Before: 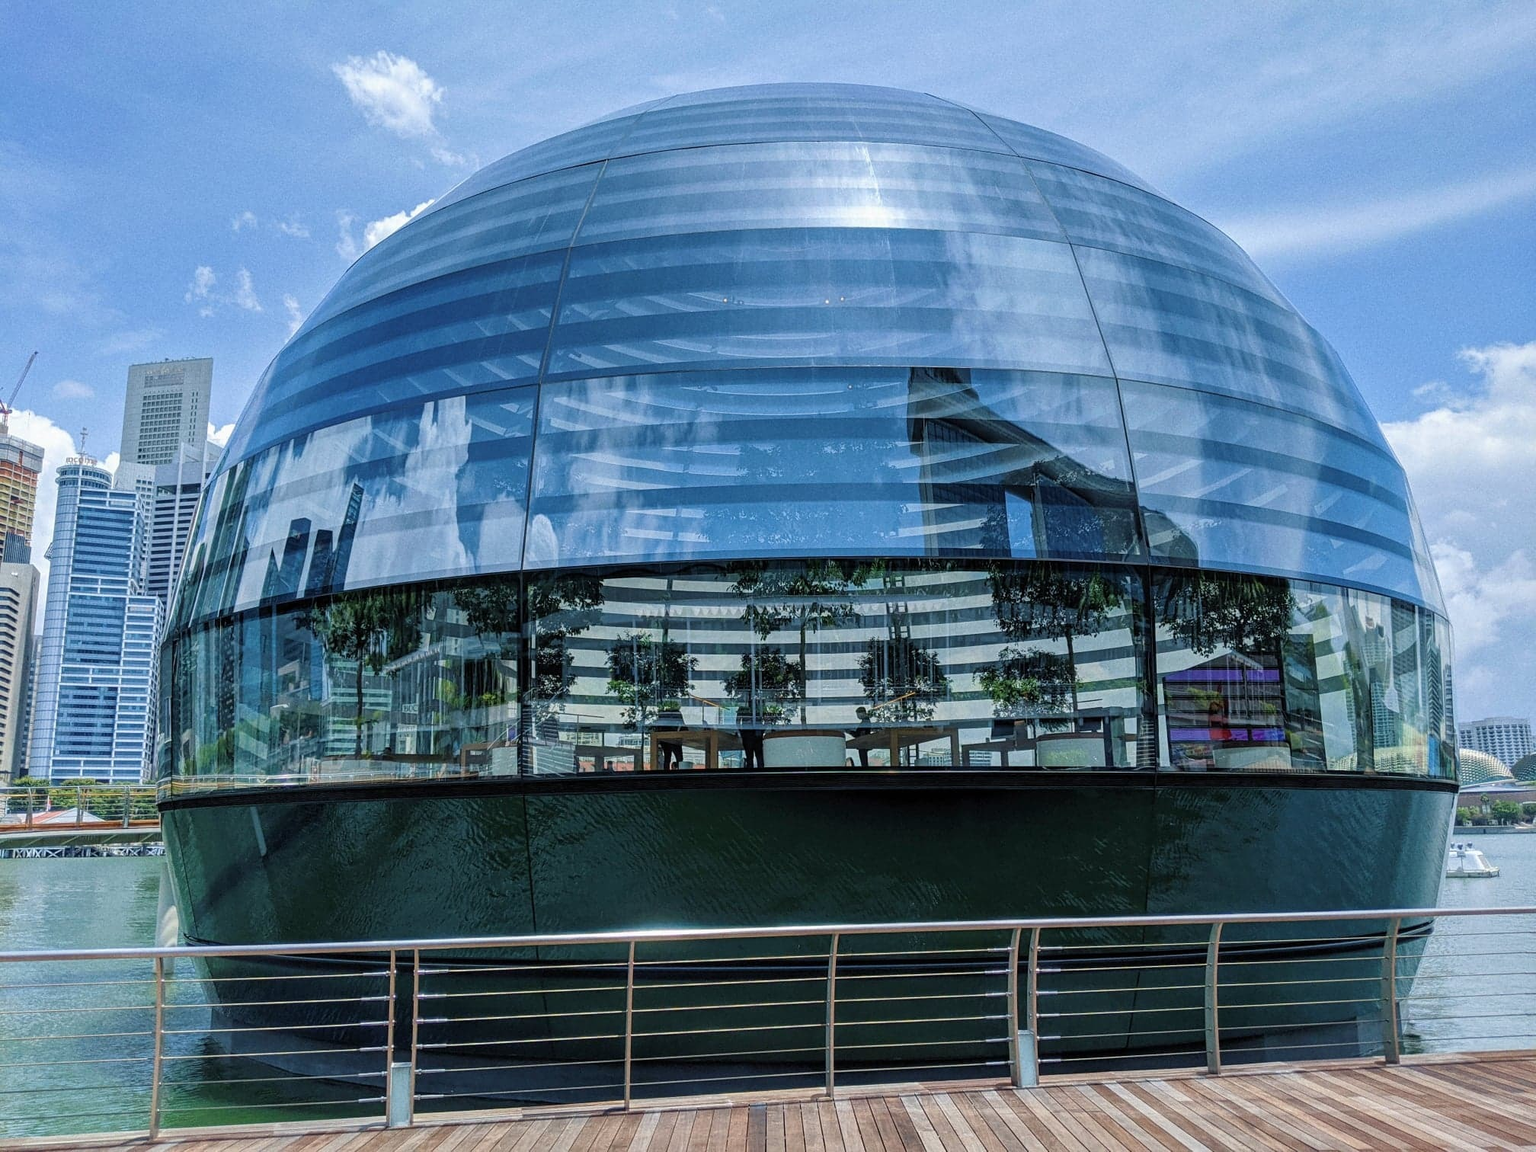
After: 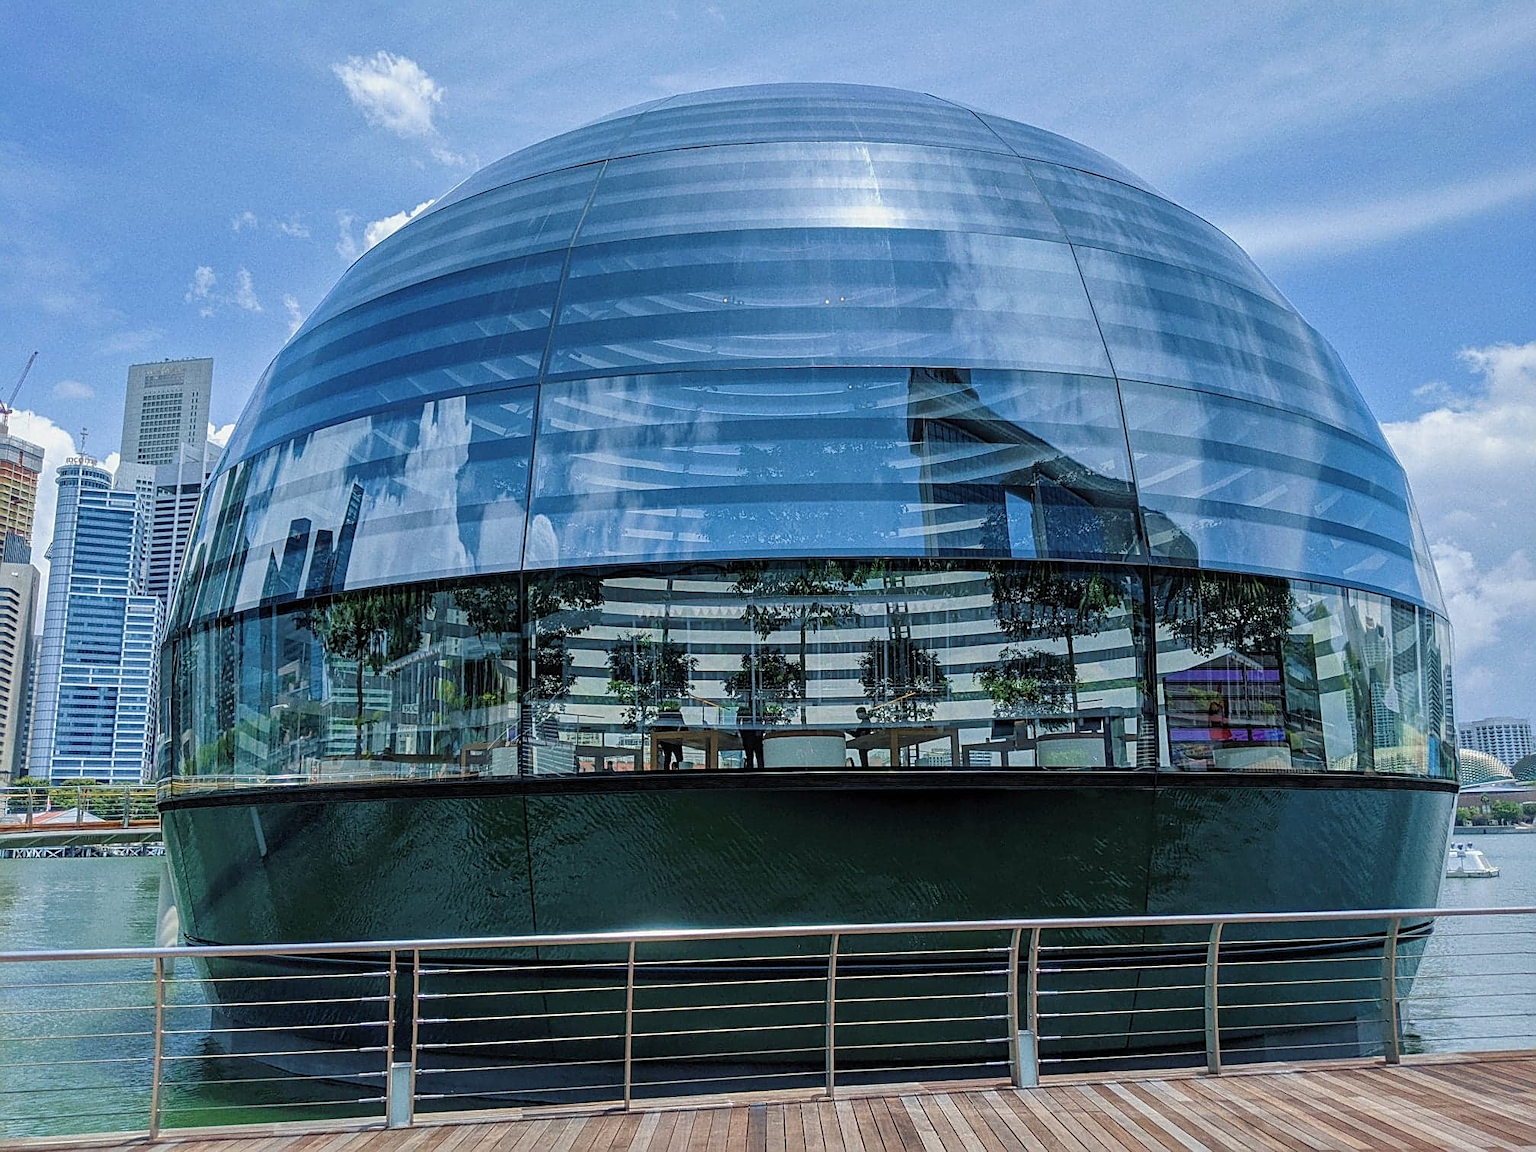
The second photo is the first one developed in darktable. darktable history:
sharpen: on, module defaults
shadows and highlights: shadows 25.95, white point adjustment -2.85, highlights -29.87
